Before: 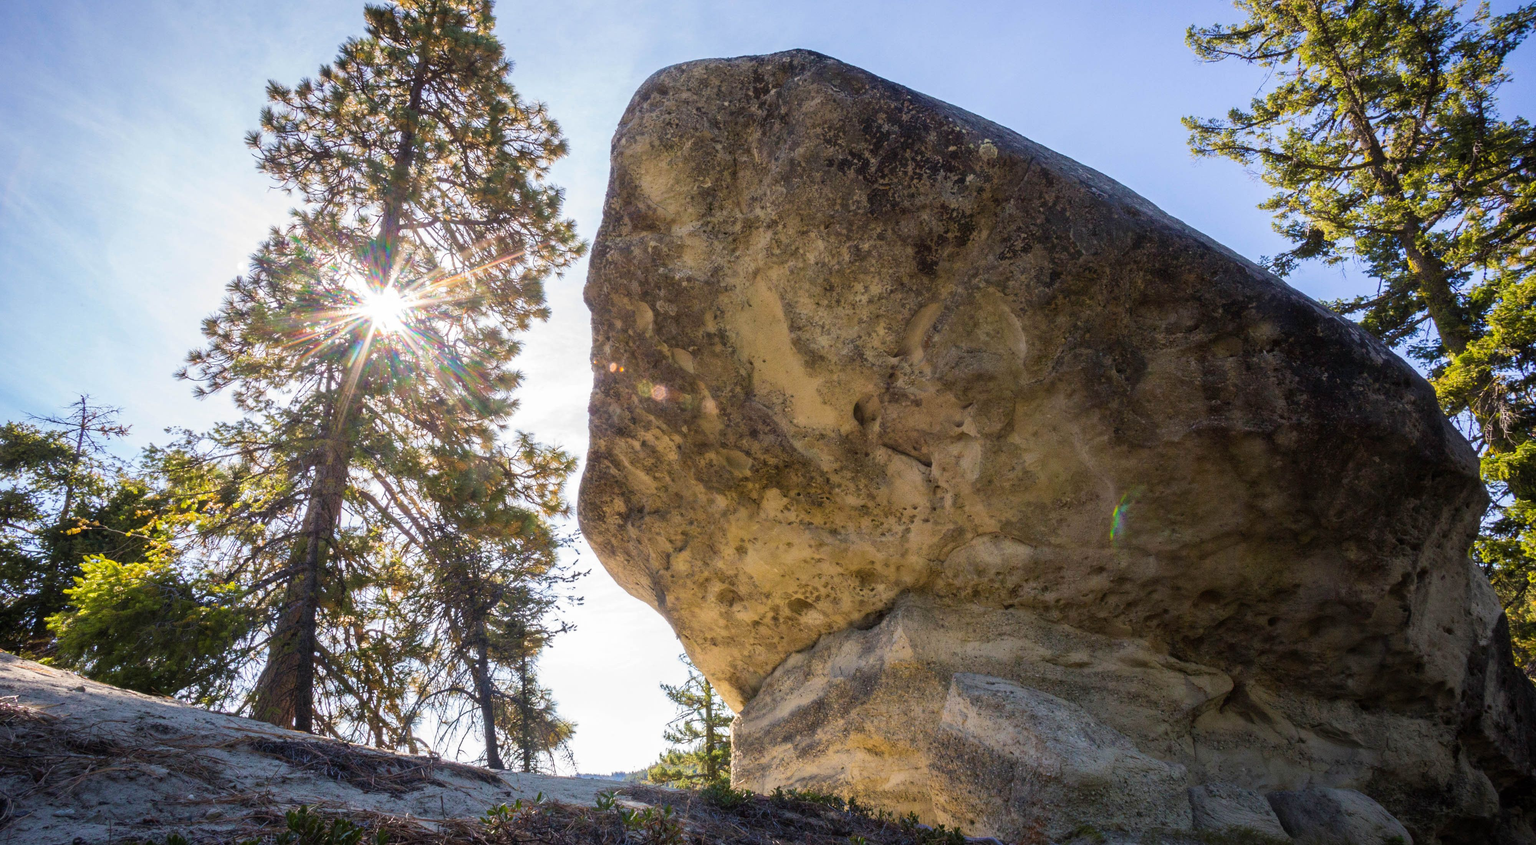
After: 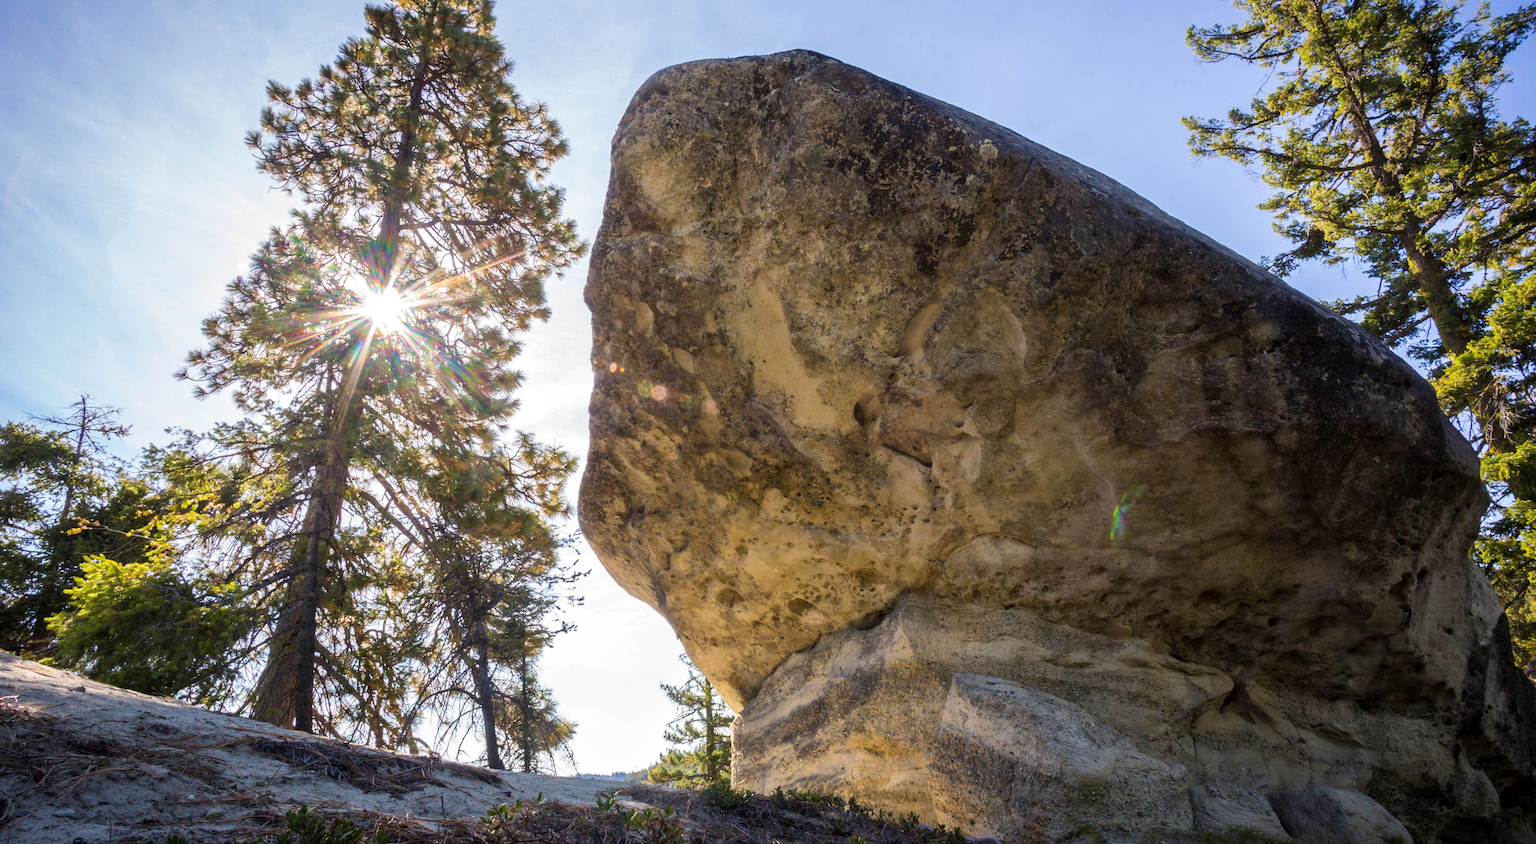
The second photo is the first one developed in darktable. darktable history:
local contrast: mode bilateral grid, contrast 21, coarseness 50, detail 120%, midtone range 0.2
levels: black 0.079%
